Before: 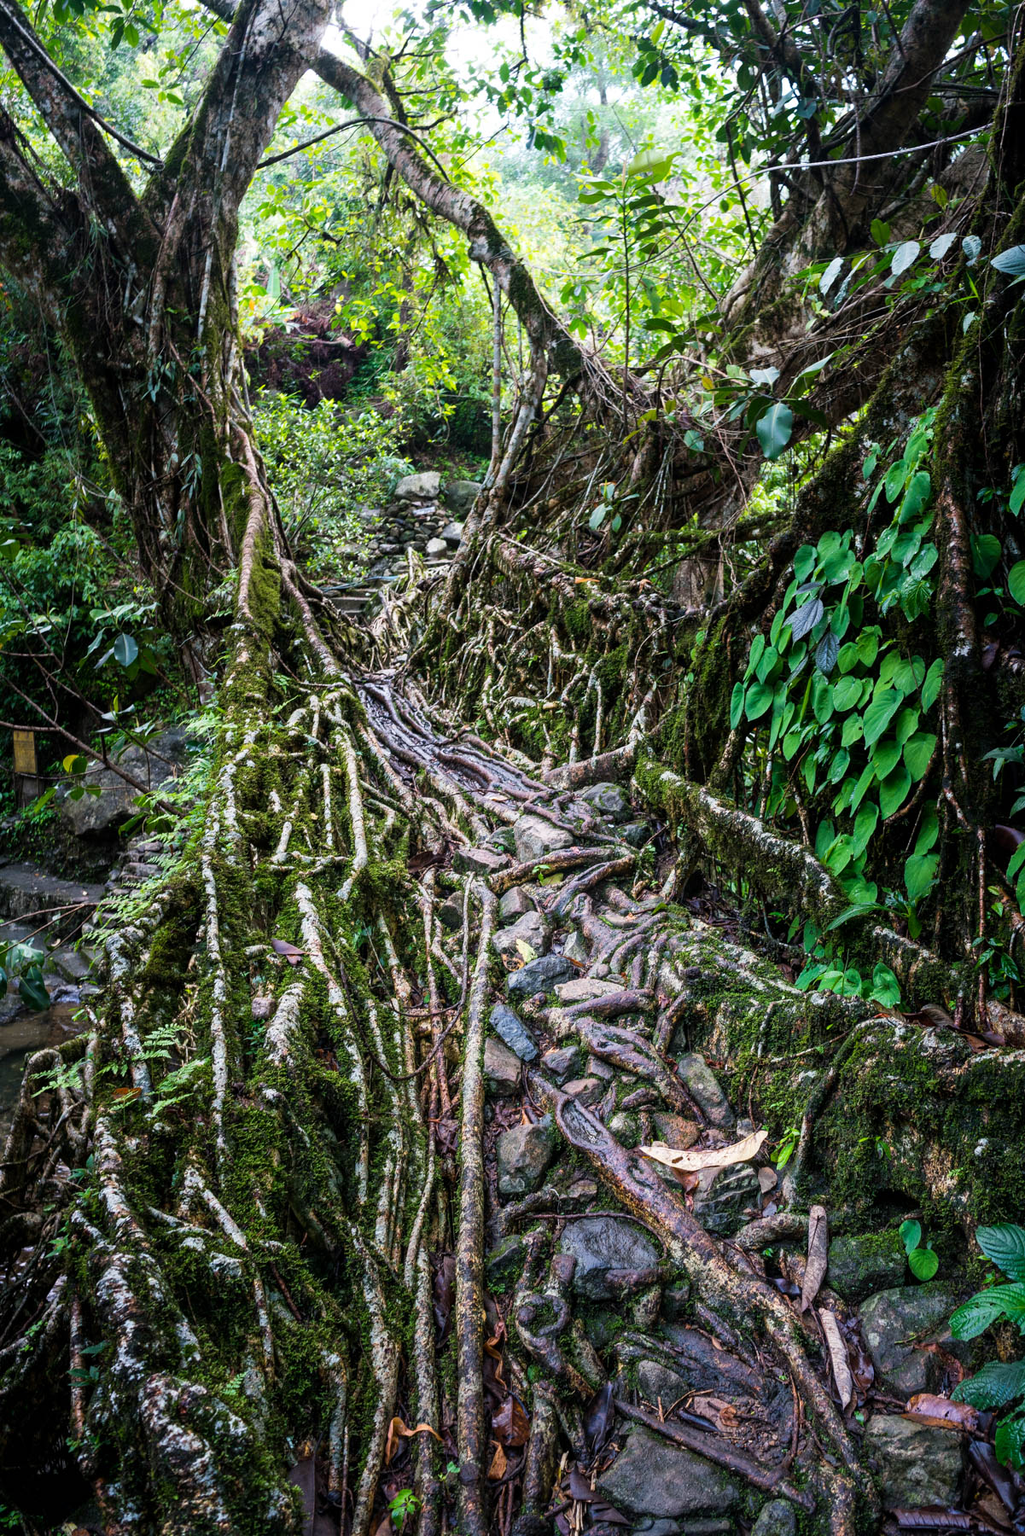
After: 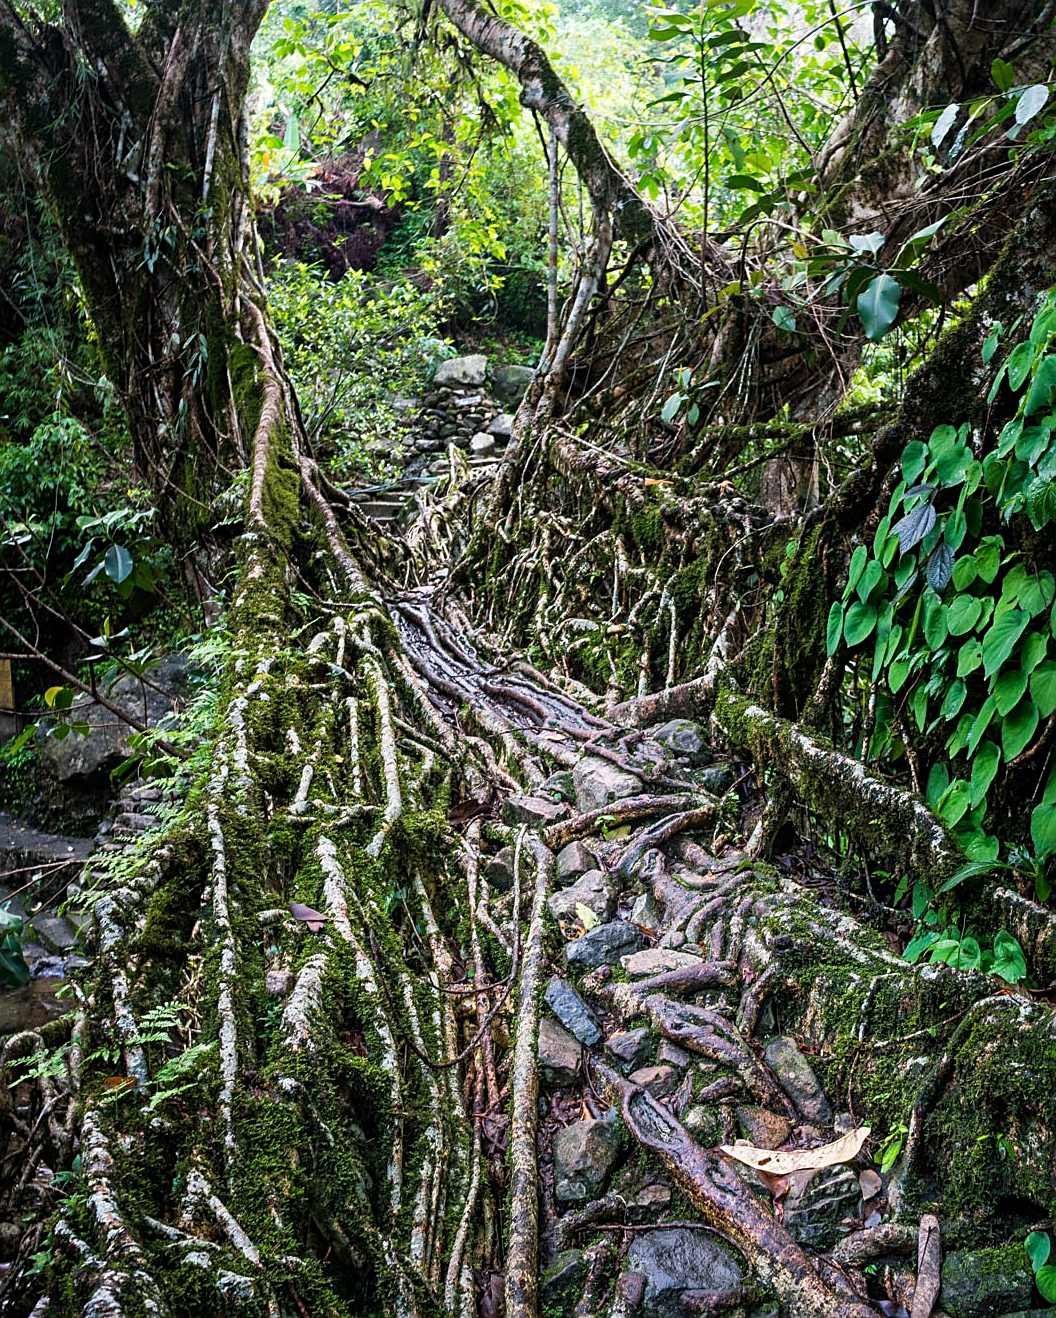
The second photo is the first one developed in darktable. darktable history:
crop and rotate: left 2.462%, top 11.01%, right 9.563%, bottom 15.736%
sharpen: on, module defaults
